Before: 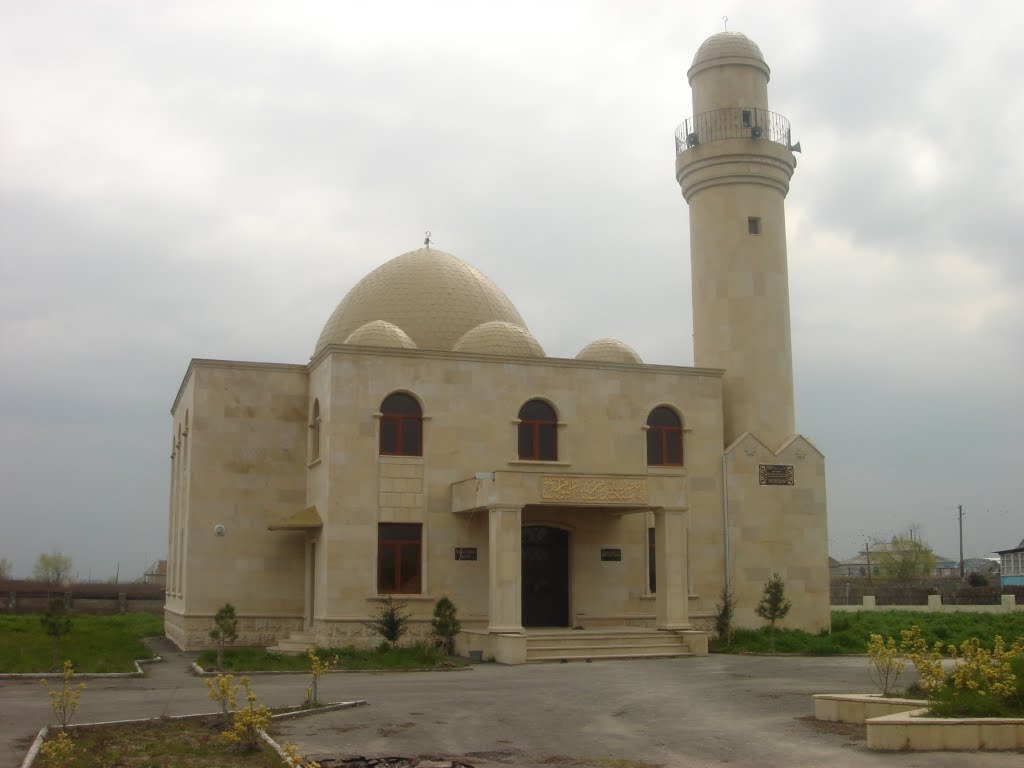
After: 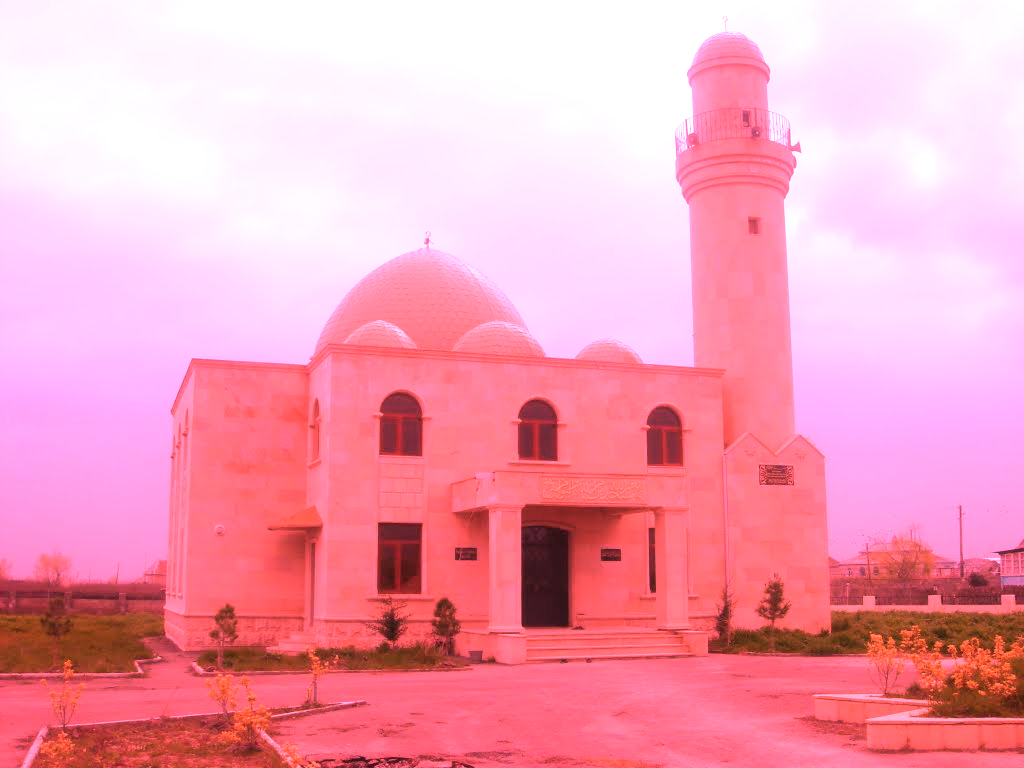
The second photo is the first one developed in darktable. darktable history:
color calibration: output R [1.003, 0.027, -0.041, 0], output G [-0.018, 1.043, -0.038, 0], output B [0.071, -0.086, 1.017, 0], illuminant as shot in camera, x 0.359, y 0.362, temperature 4570.54 K
white balance: red 2.658, blue 1.403
